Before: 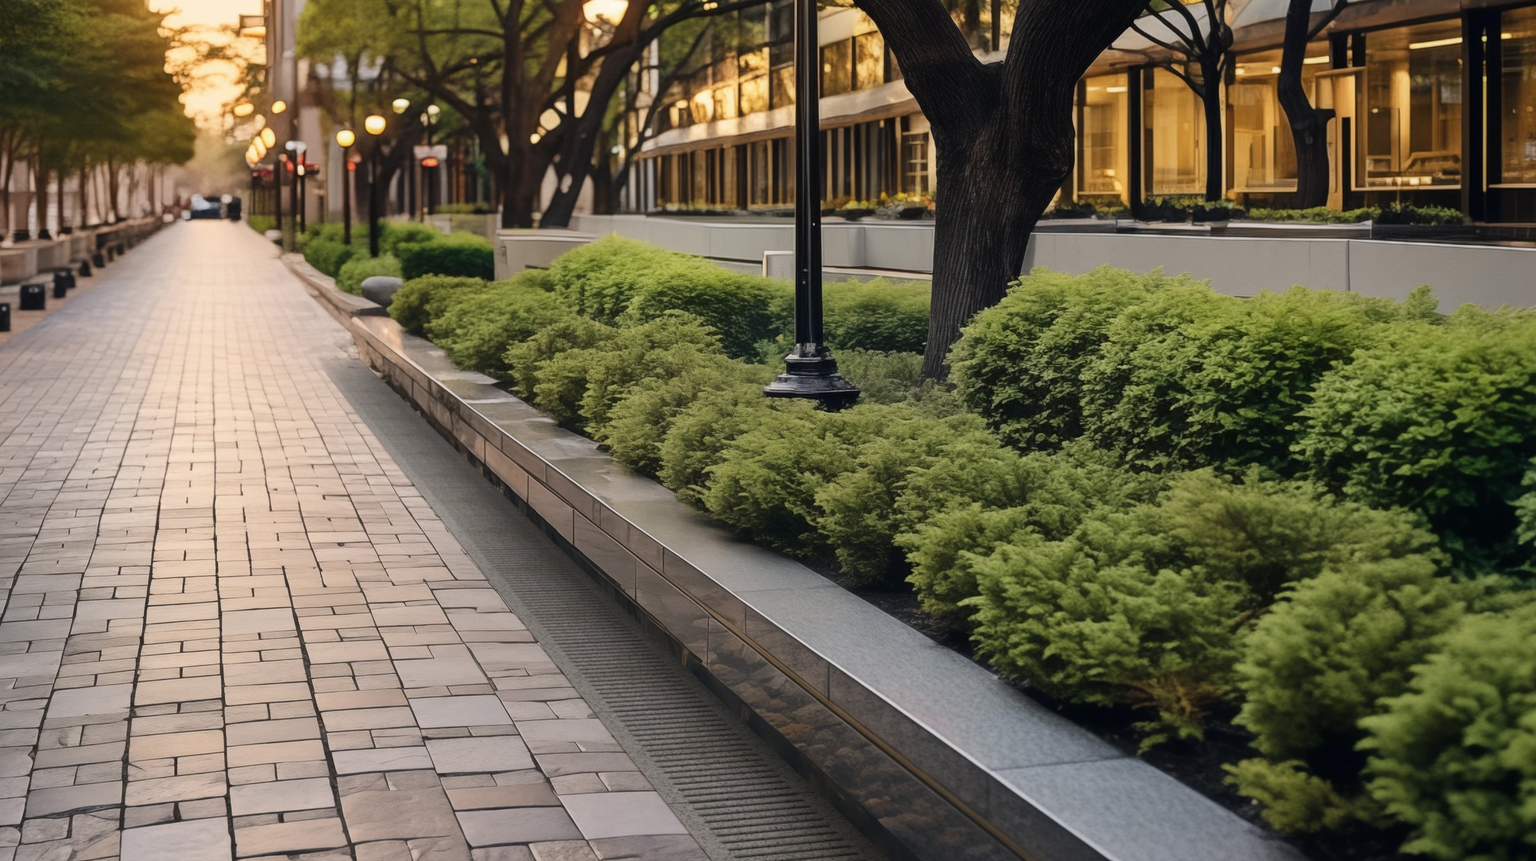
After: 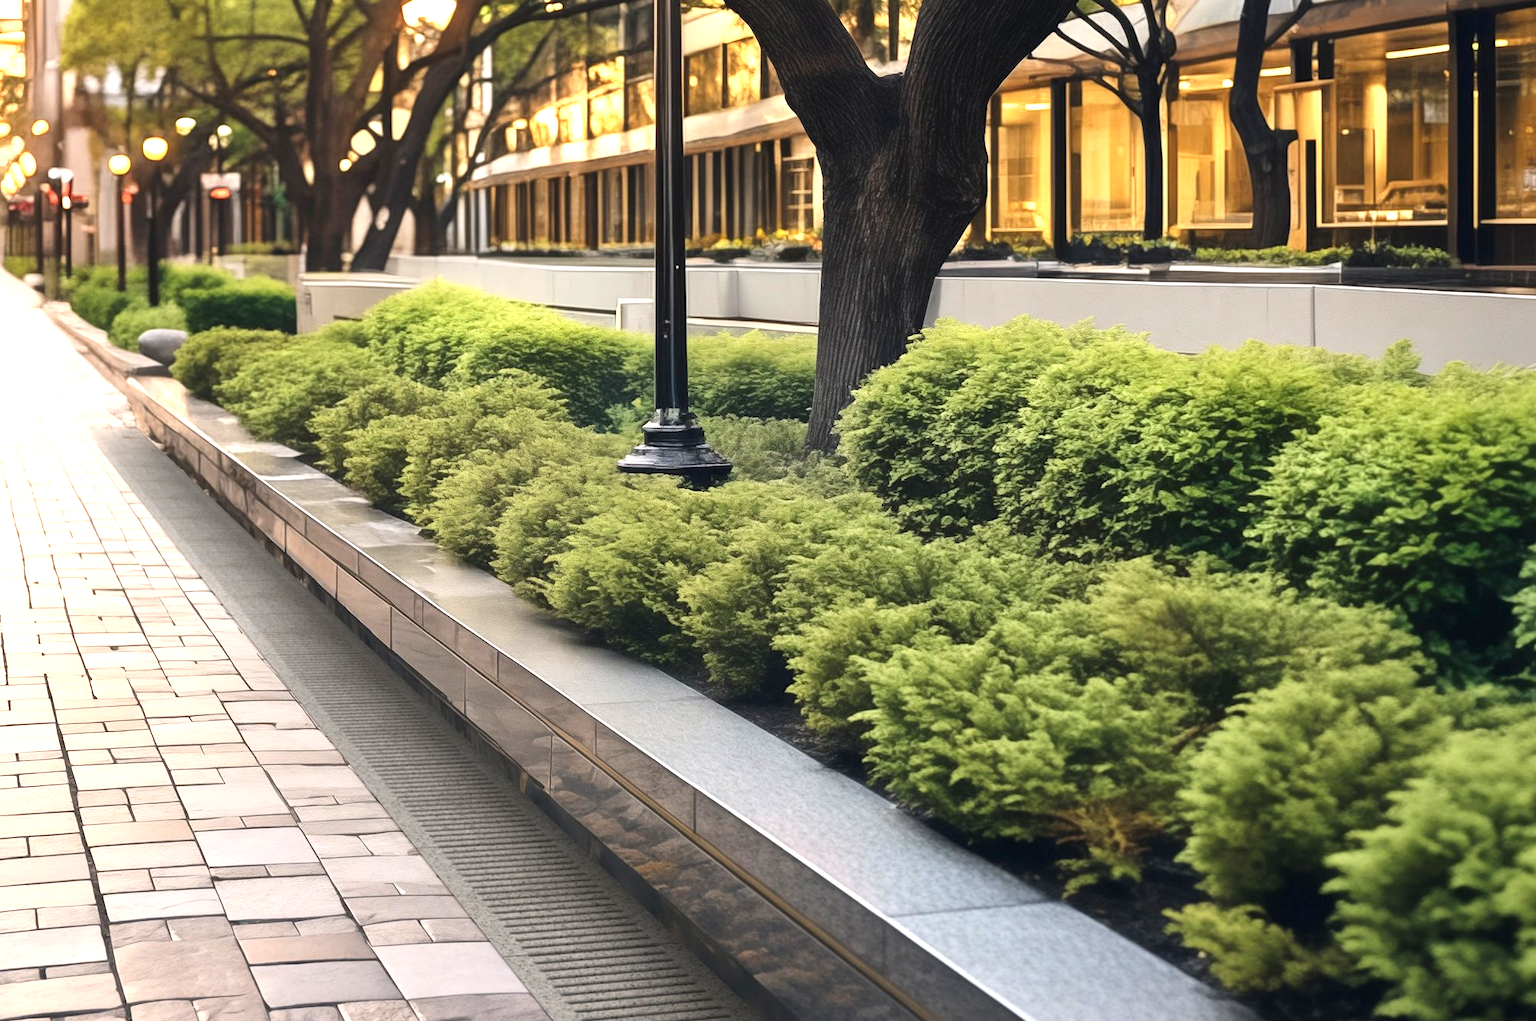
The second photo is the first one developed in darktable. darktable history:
exposure: black level correction 0, exposure 1.178 EV, compensate highlight preservation false
crop: left 15.976%
